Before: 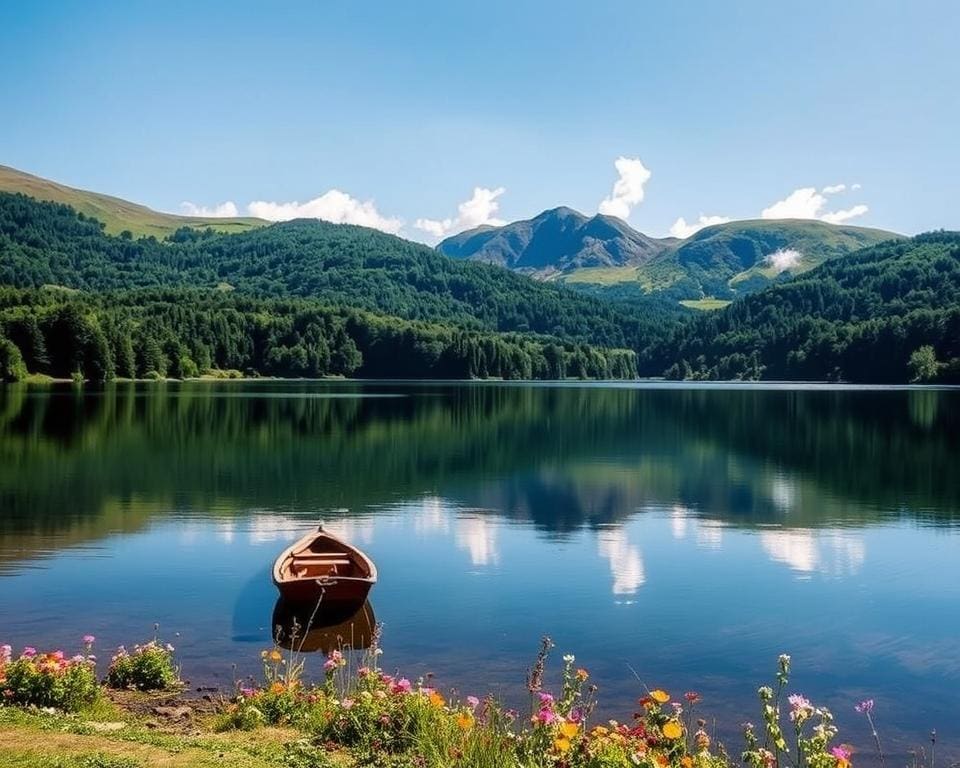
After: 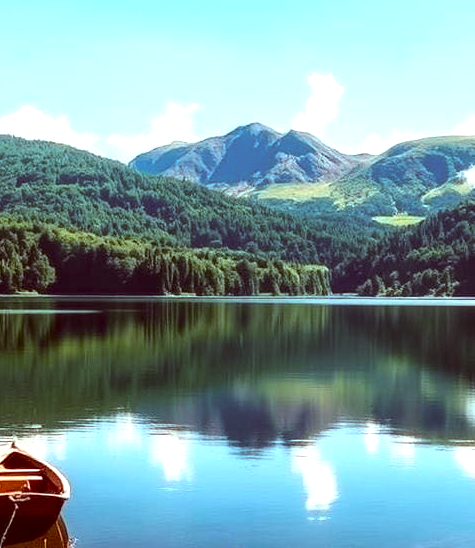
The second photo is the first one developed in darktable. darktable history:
crop: left 32.075%, top 10.976%, right 18.355%, bottom 17.596%
exposure: black level correction 0, exposure 1 EV, compensate exposure bias true, compensate highlight preservation false
color balance rgb: perceptual saturation grading › global saturation 30%, global vibrance 20%
contrast brightness saturation: contrast 0.06, brightness -0.01, saturation -0.23
color correction: highlights a* -7.23, highlights b* -0.161, shadows a* 20.08, shadows b* 11.73
